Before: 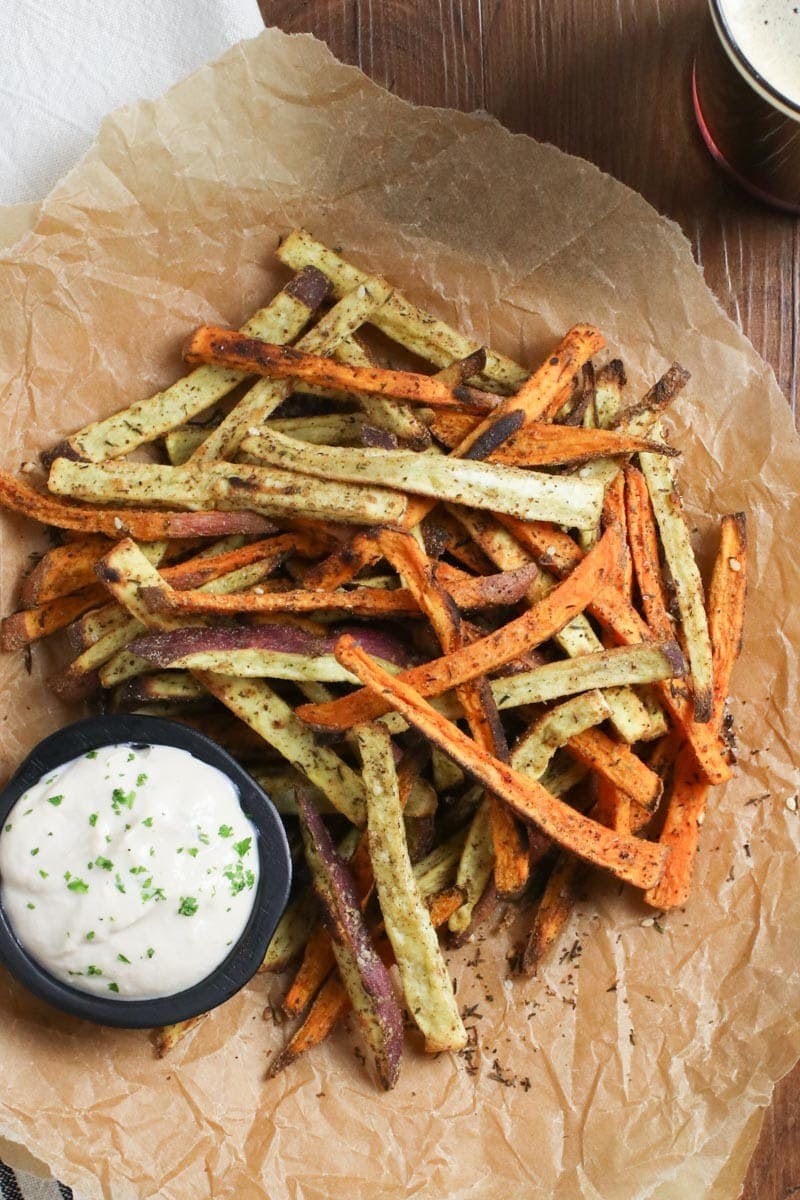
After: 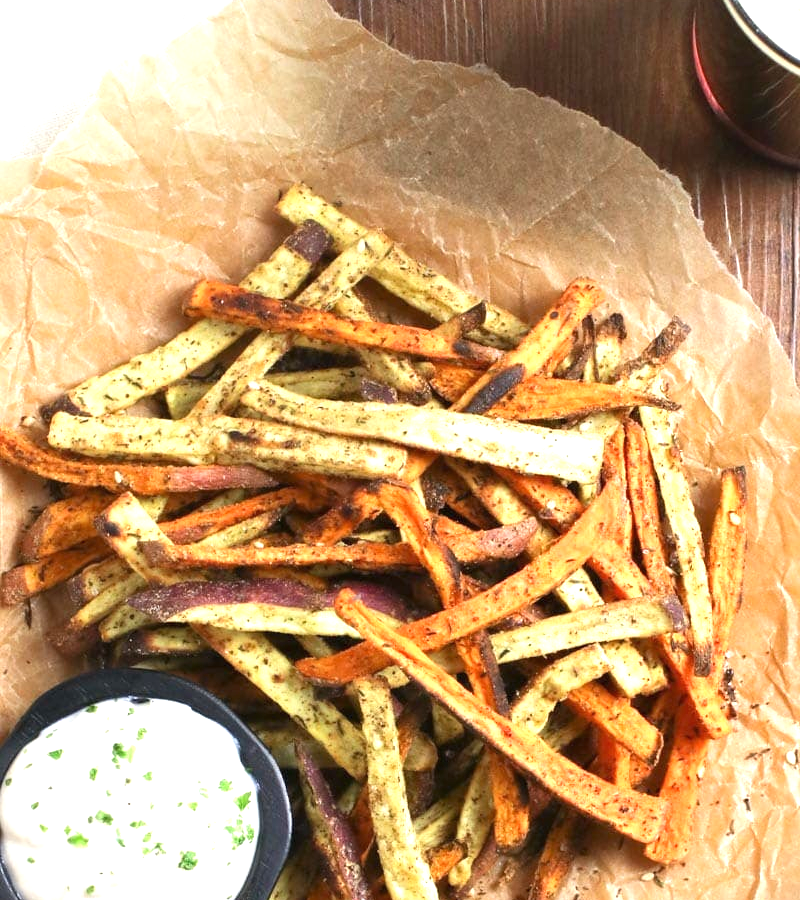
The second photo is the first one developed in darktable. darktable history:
crop: top 3.857%, bottom 21.132%
exposure: black level correction 0, exposure 0.95 EV, compensate exposure bias true, compensate highlight preservation false
